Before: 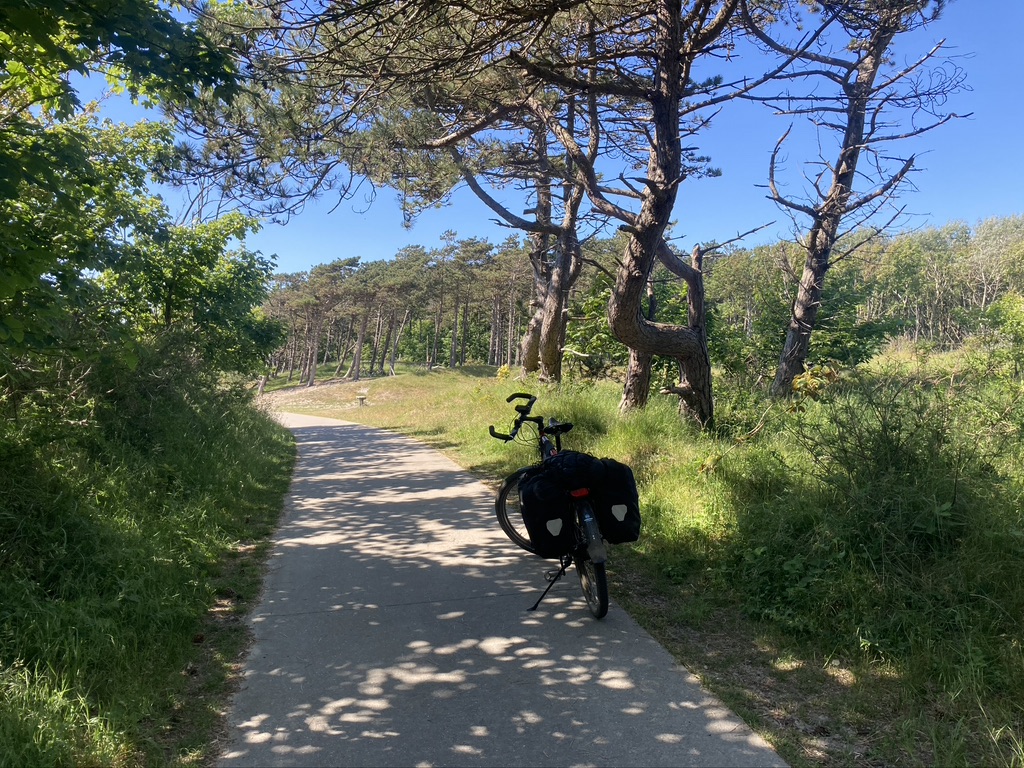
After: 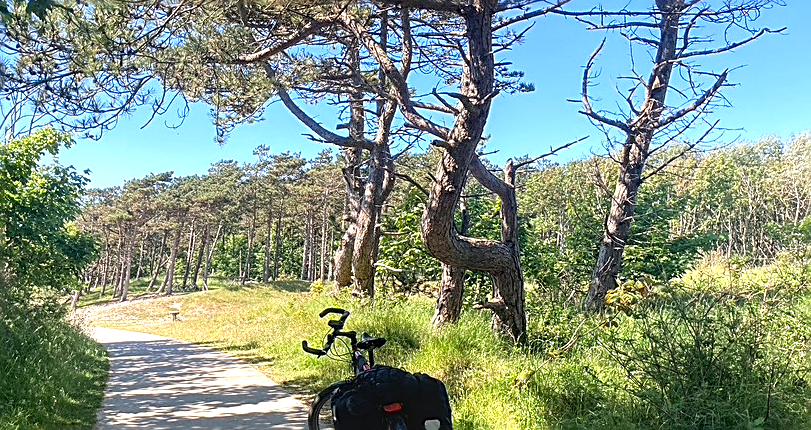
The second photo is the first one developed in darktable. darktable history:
exposure: black level correction 0, exposure 0.692 EV, compensate exposure bias true, compensate highlight preservation false
sharpen: amount 0.904
local contrast: on, module defaults
crop: left 18.311%, top 11.088%, right 2.451%, bottom 32.859%
